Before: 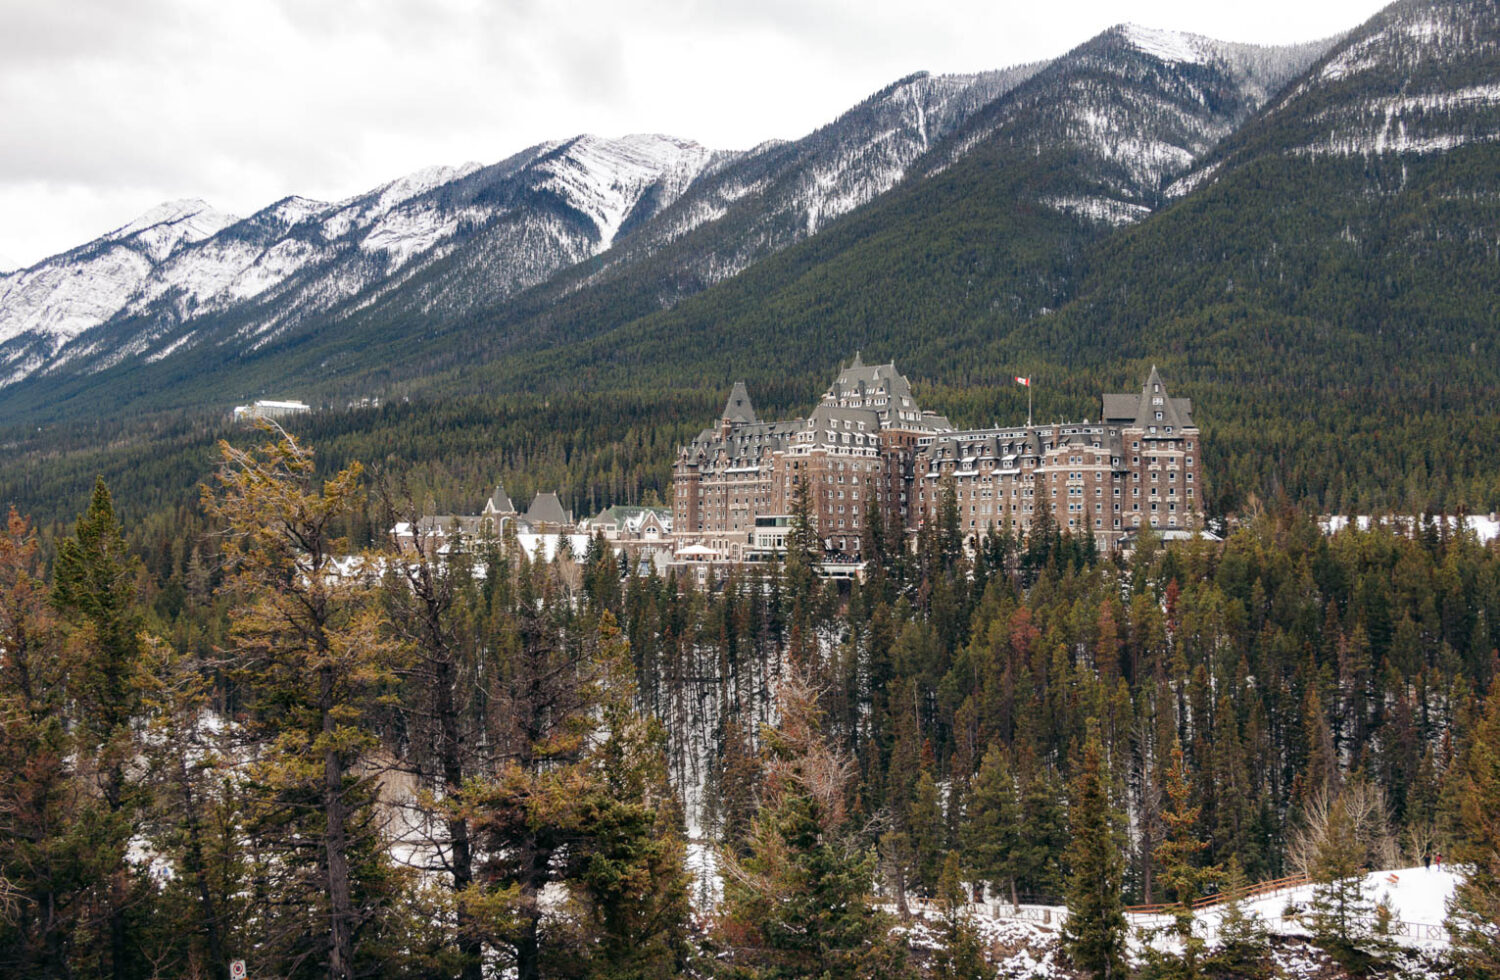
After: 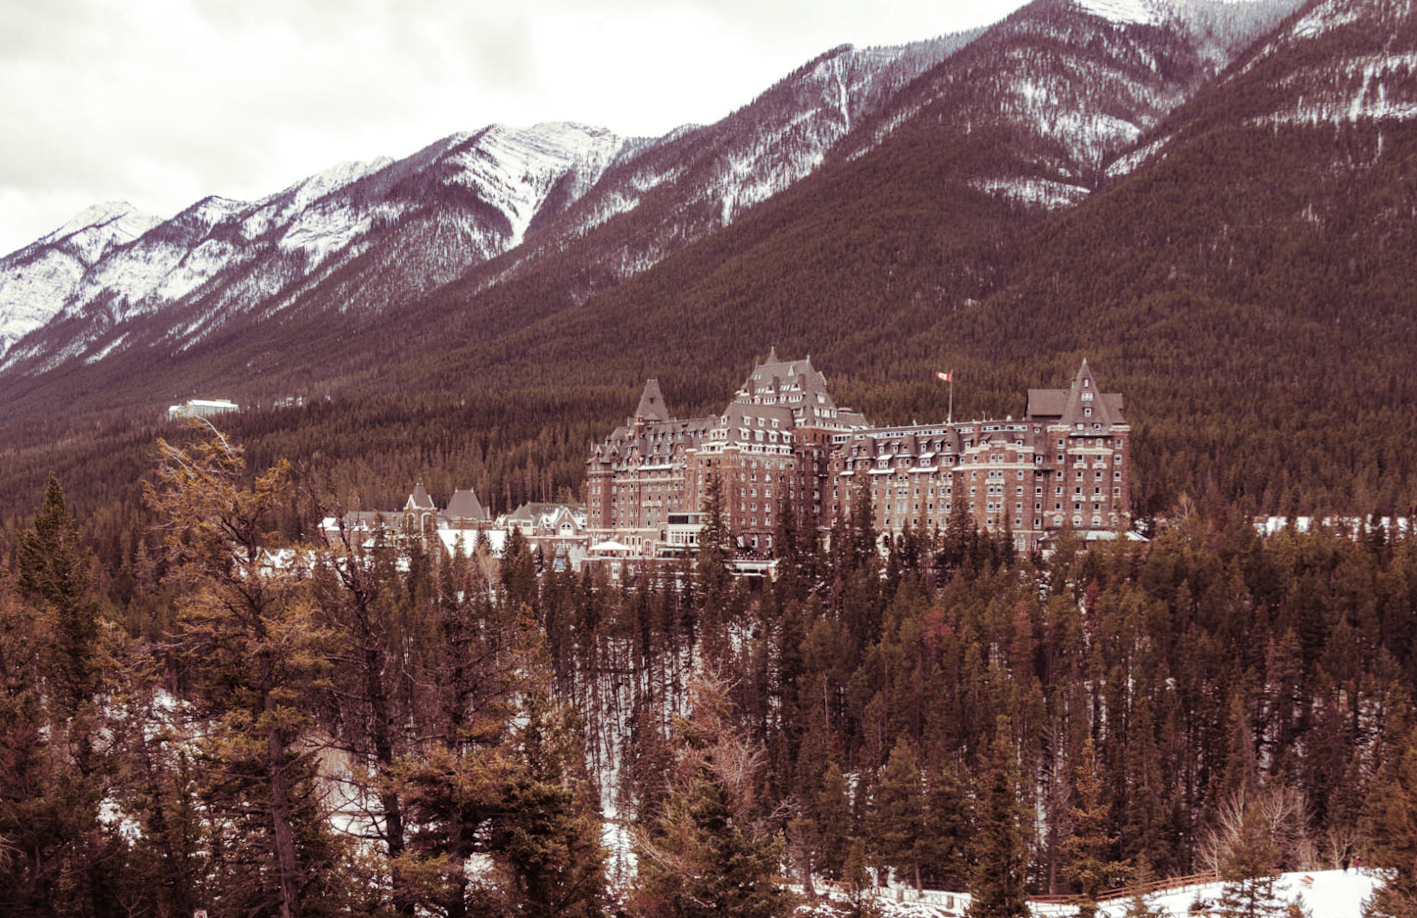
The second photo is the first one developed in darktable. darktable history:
split-toning: shadows › hue 360°
rotate and perspective: rotation 0.062°, lens shift (vertical) 0.115, lens shift (horizontal) -0.133, crop left 0.047, crop right 0.94, crop top 0.061, crop bottom 0.94
